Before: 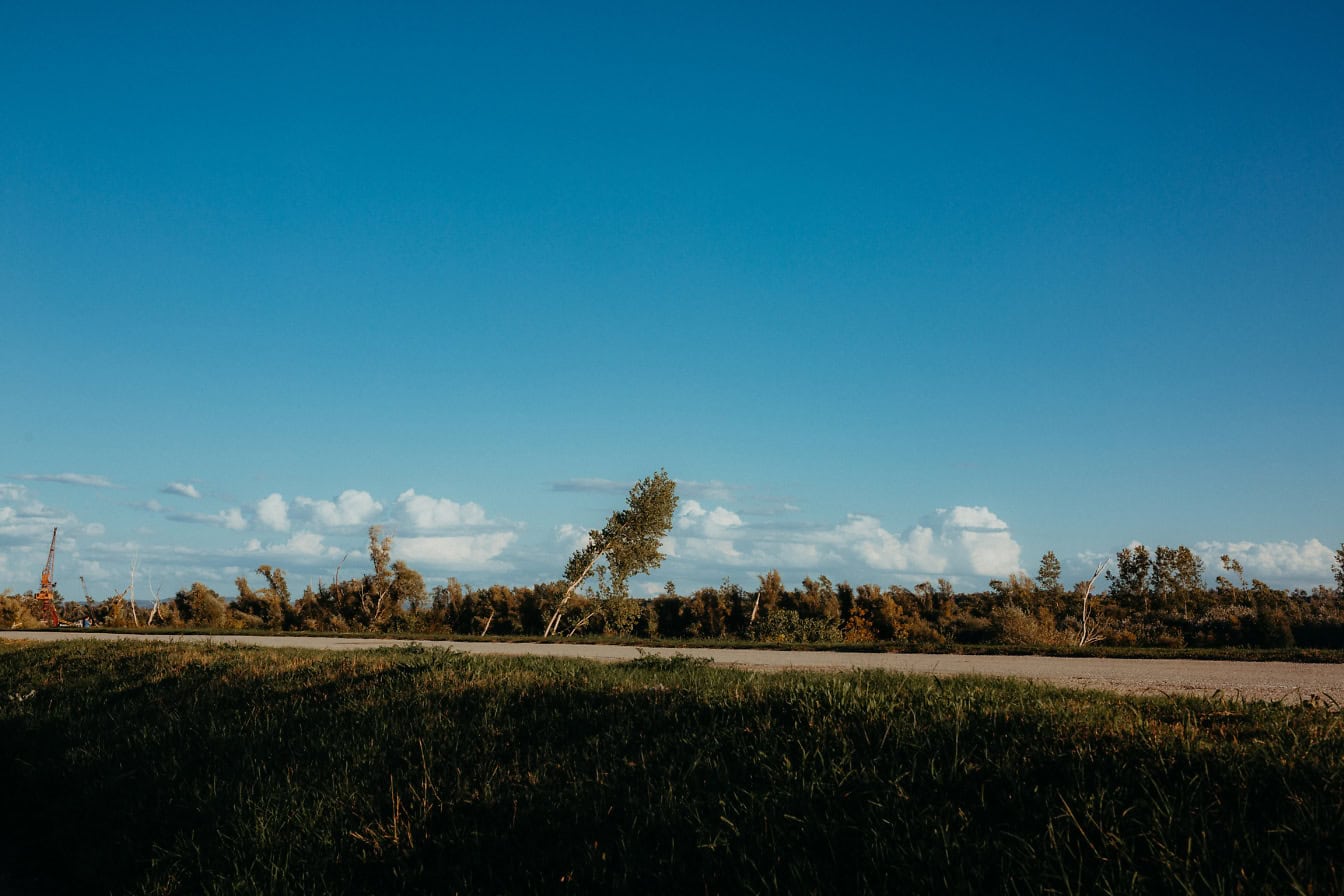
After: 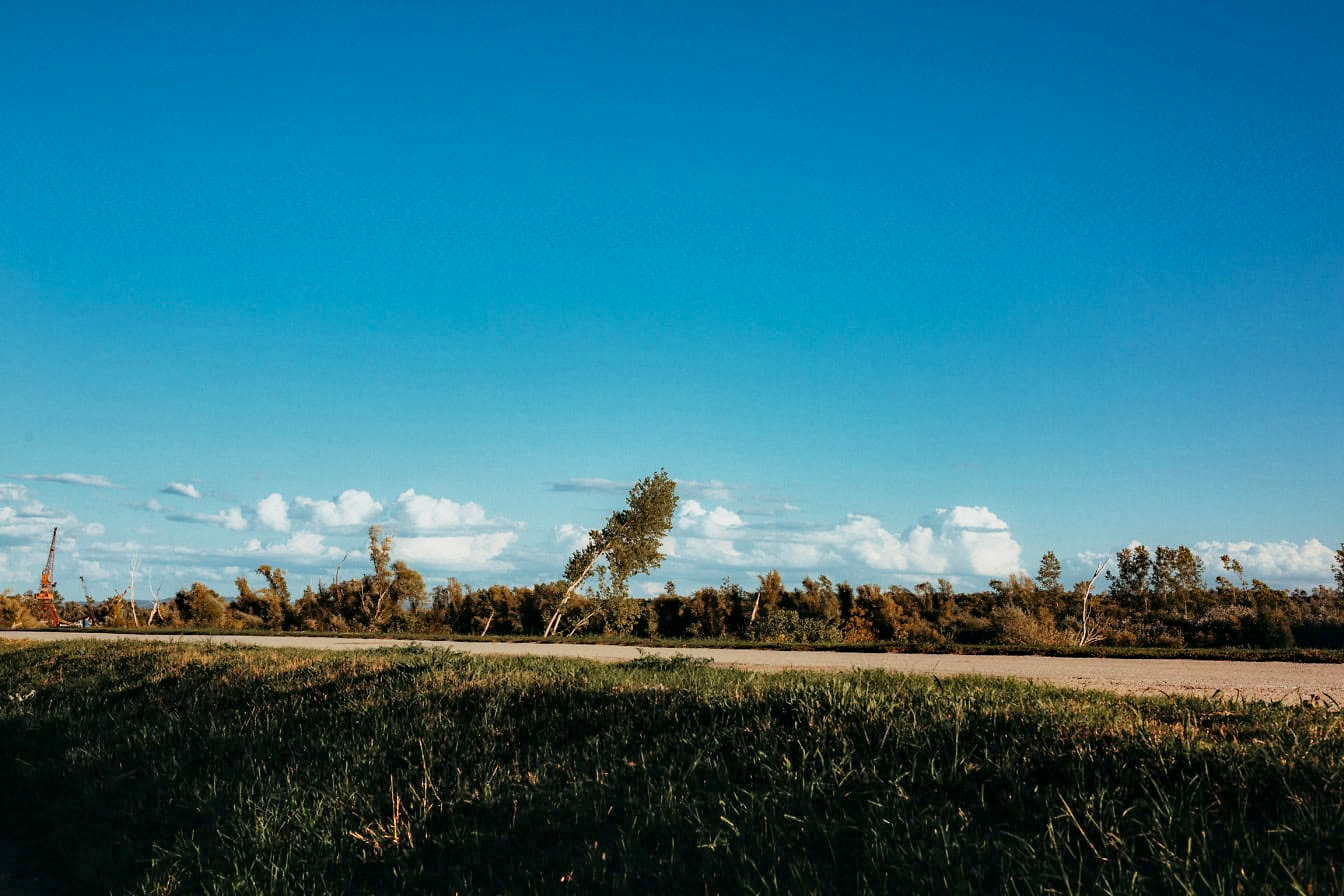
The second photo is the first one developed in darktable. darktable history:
haze removal: compatibility mode true, adaptive false
base curve: curves: ch0 [(0, 0) (0.088, 0.125) (0.176, 0.251) (0.354, 0.501) (0.613, 0.749) (1, 0.877)], preserve colors none
shadows and highlights: highlights color adjustment 0%, low approximation 0.01, soften with gaussian
local contrast: mode bilateral grid, contrast 20, coarseness 50, detail 130%, midtone range 0.2
